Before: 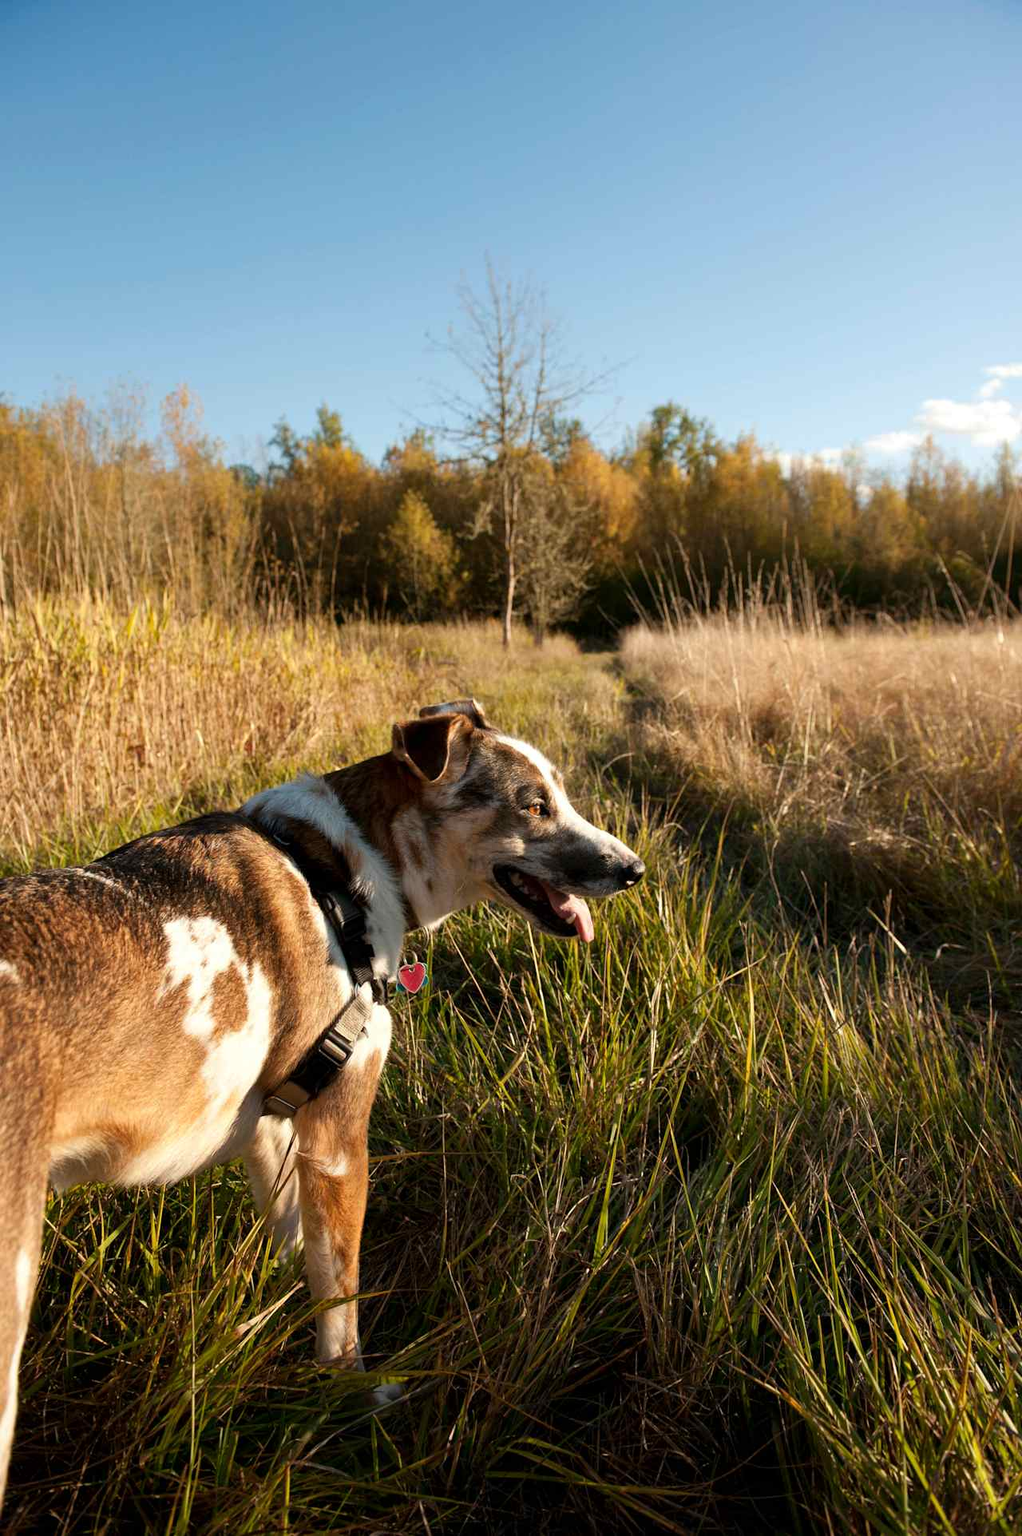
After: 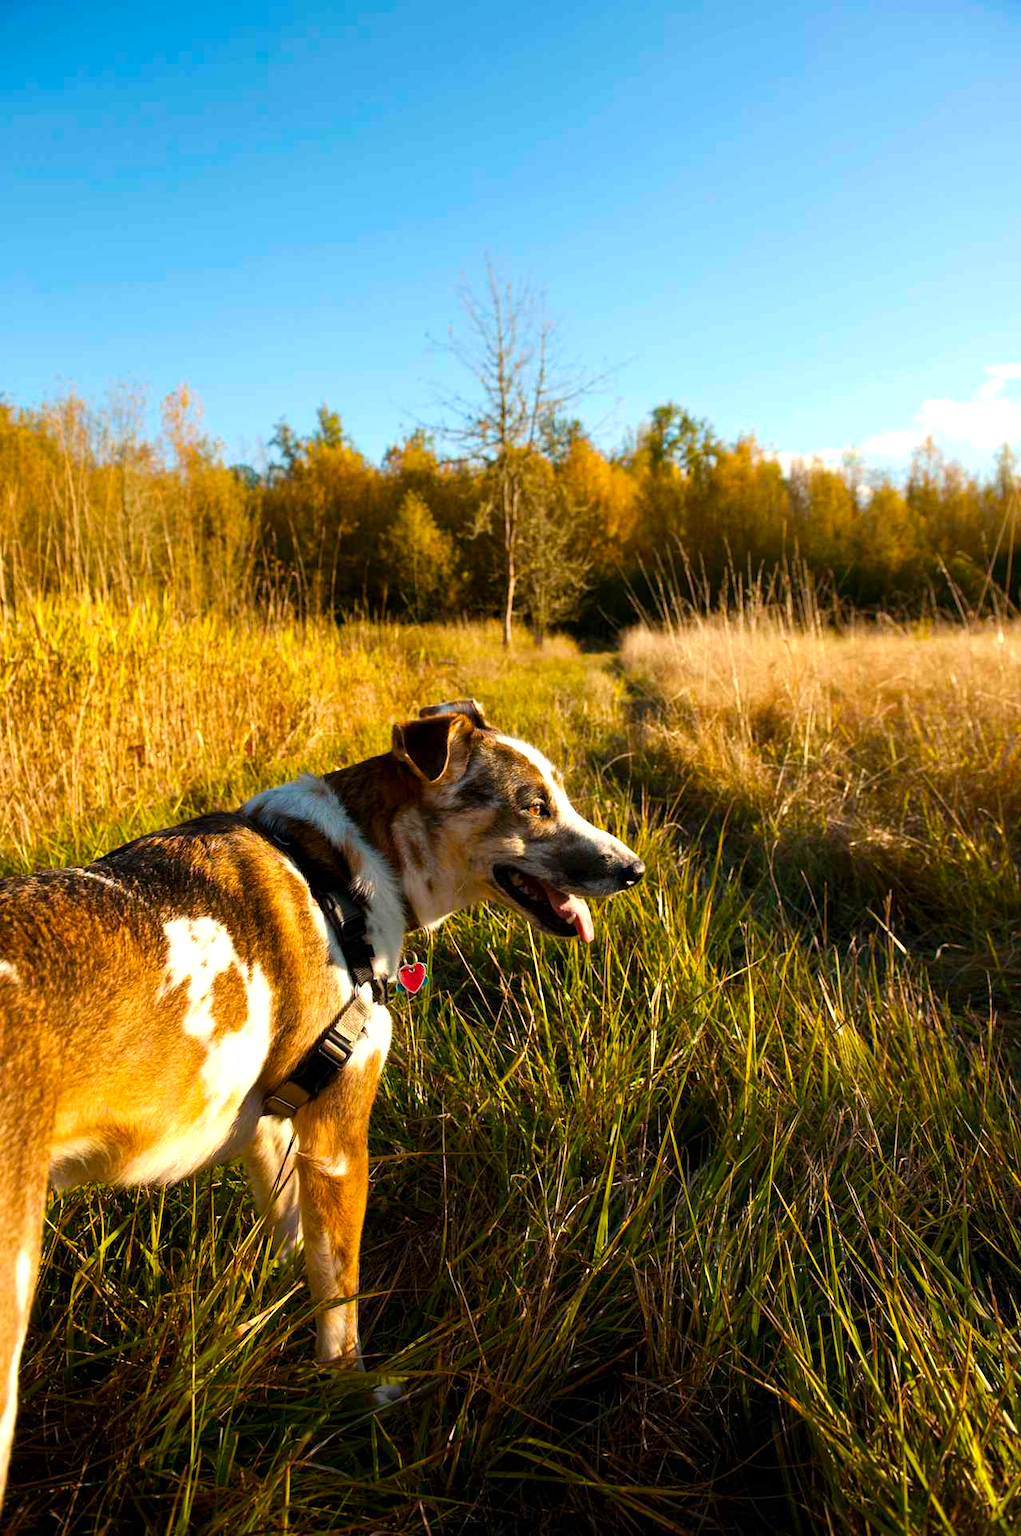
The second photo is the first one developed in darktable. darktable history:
color balance rgb: linear chroma grading › global chroma 19.597%, perceptual saturation grading › global saturation 17.207%, perceptual brilliance grading › highlights 9.275%, perceptual brilliance grading › mid-tones 4.904%, global vibrance 20%
